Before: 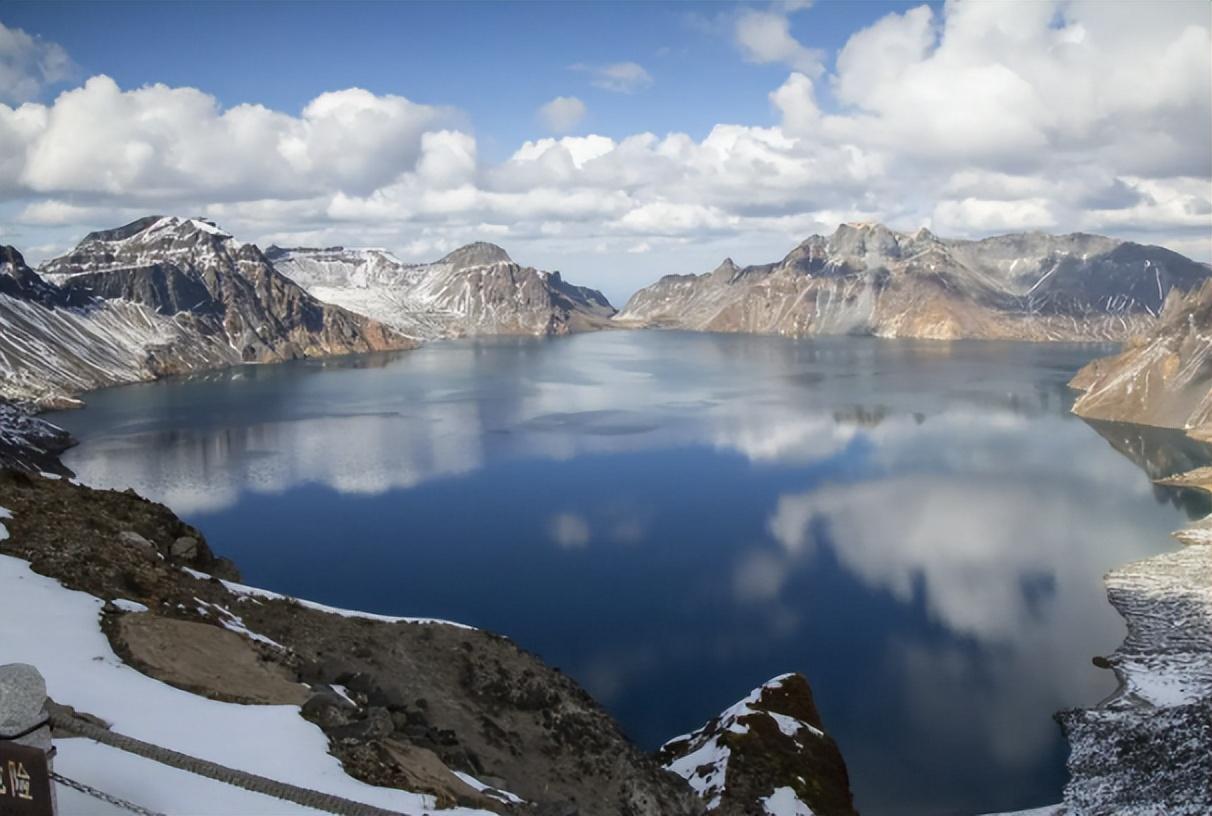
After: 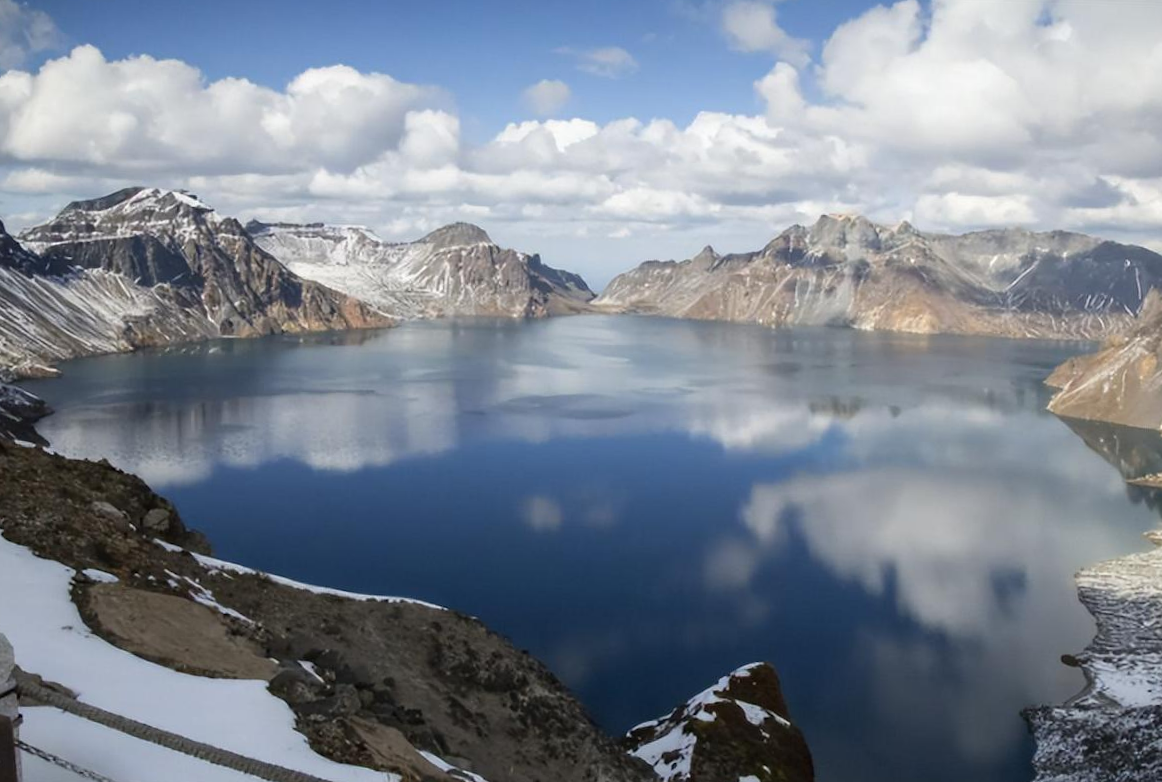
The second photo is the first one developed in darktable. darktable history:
crop and rotate: angle -1.64°
